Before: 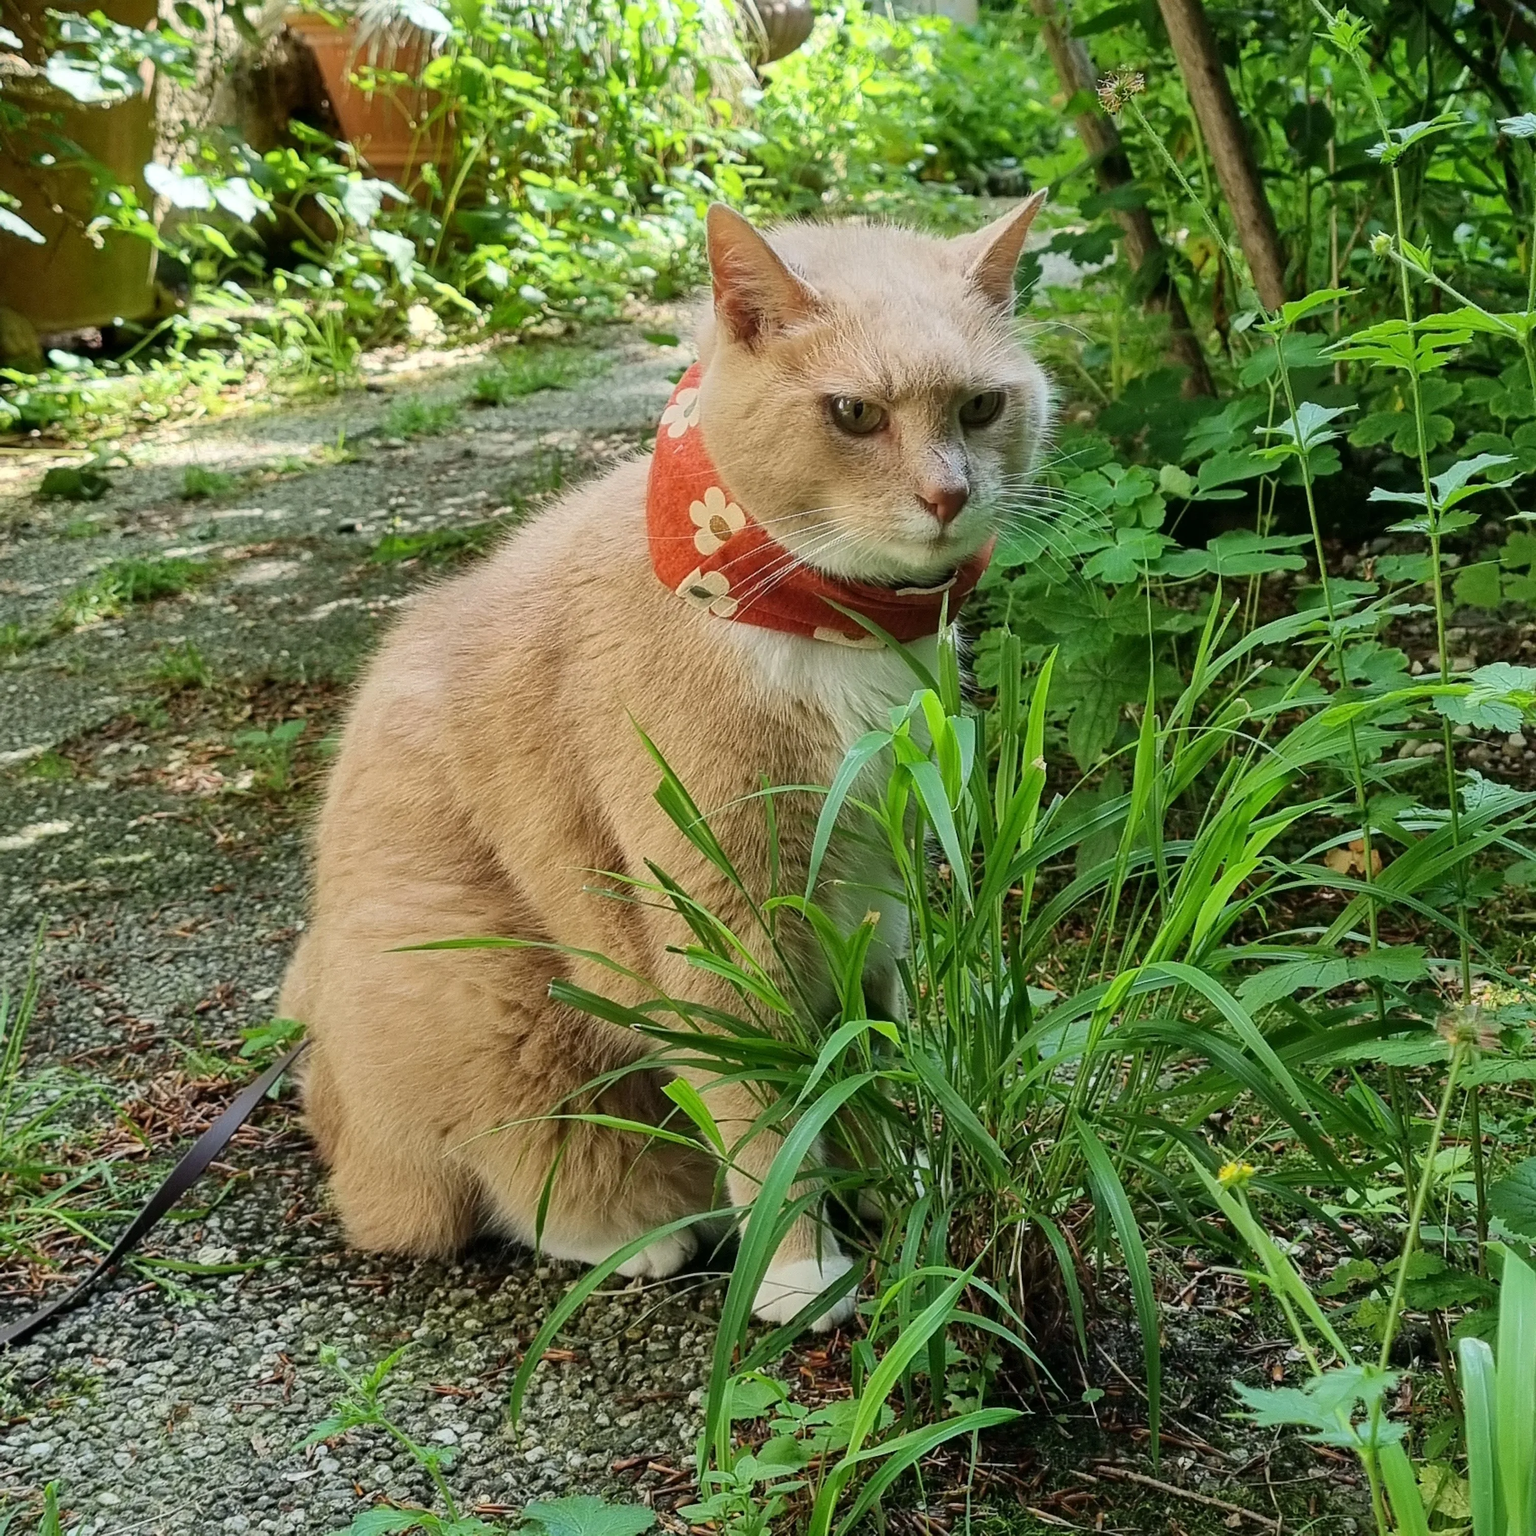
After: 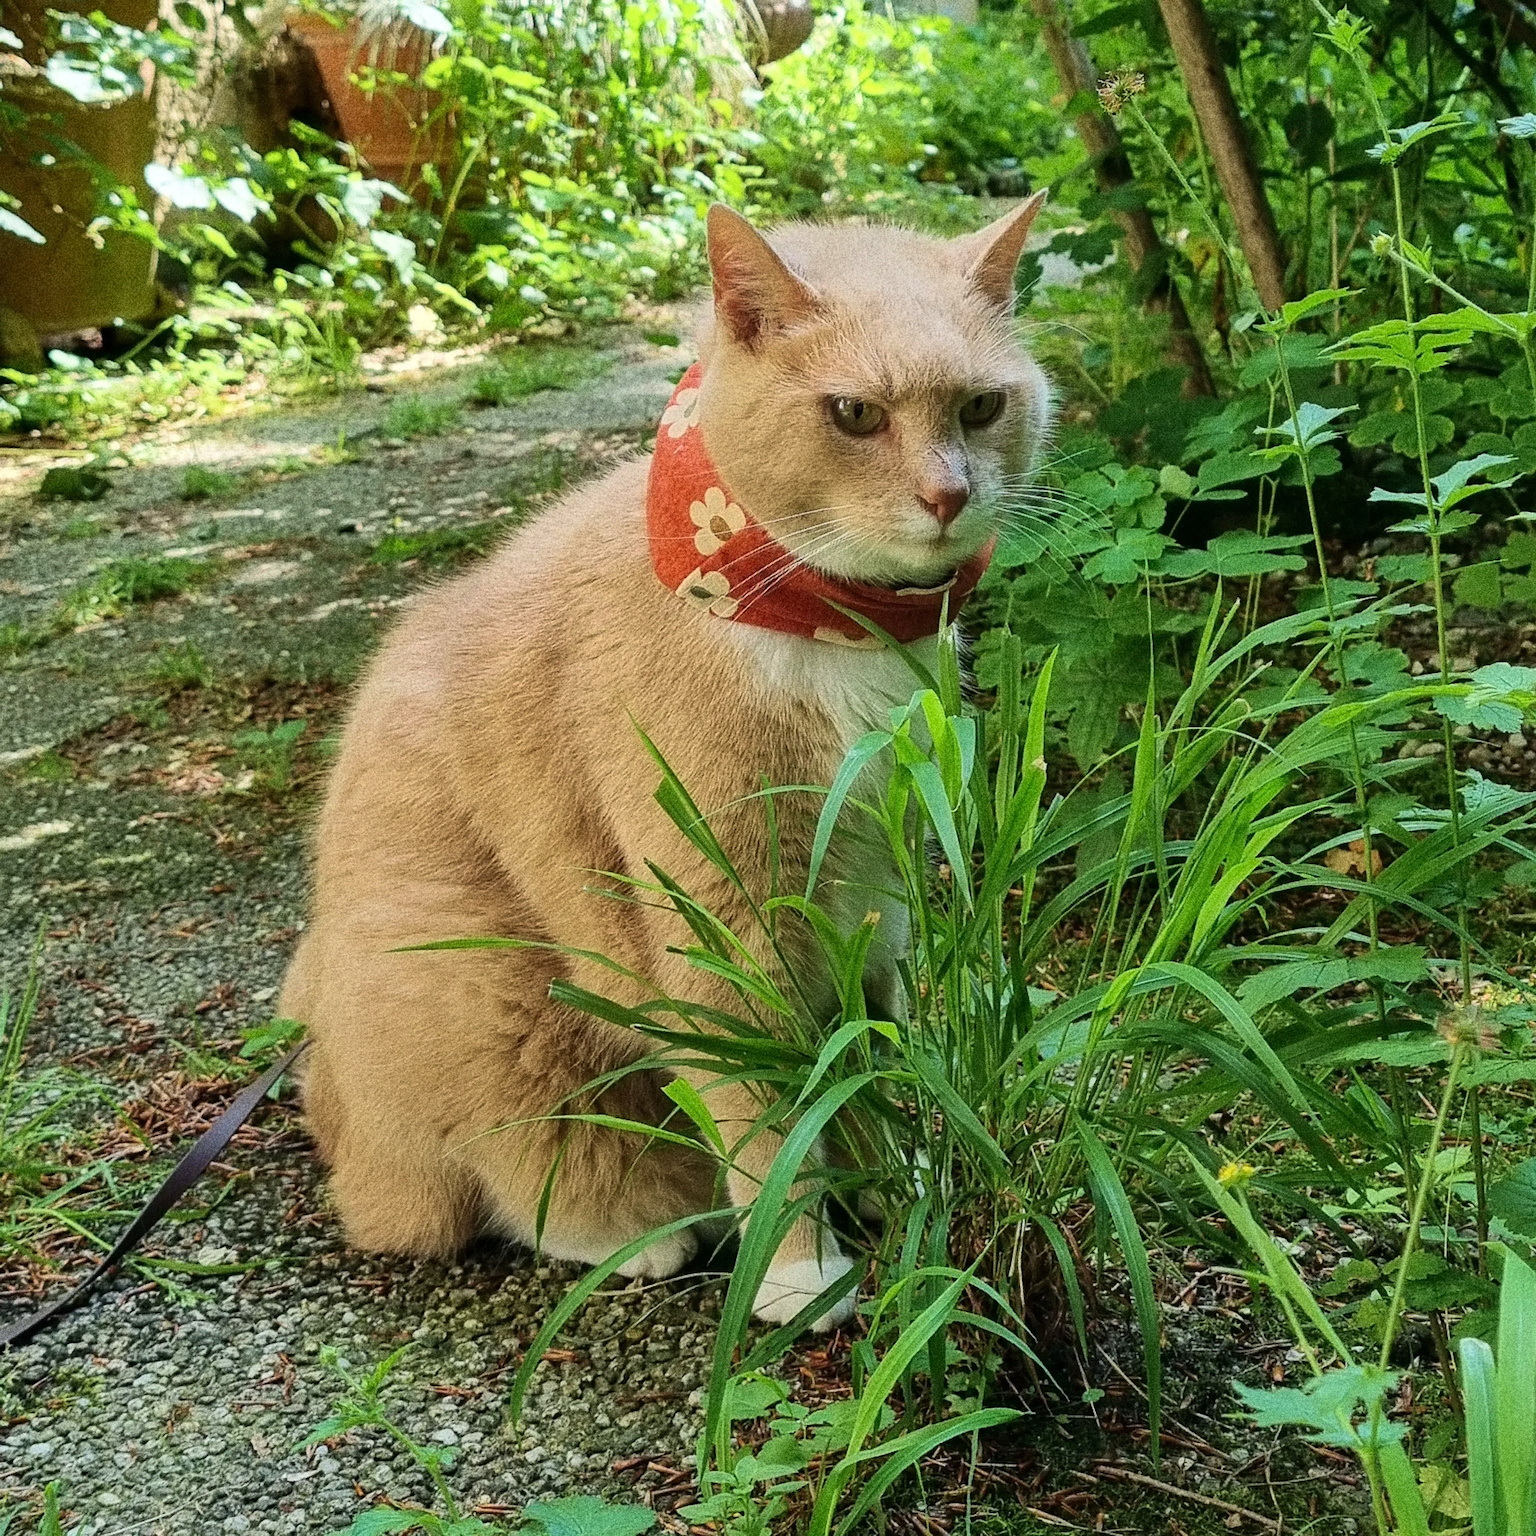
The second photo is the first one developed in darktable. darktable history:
grain: strength 49.07%
velvia: on, module defaults
